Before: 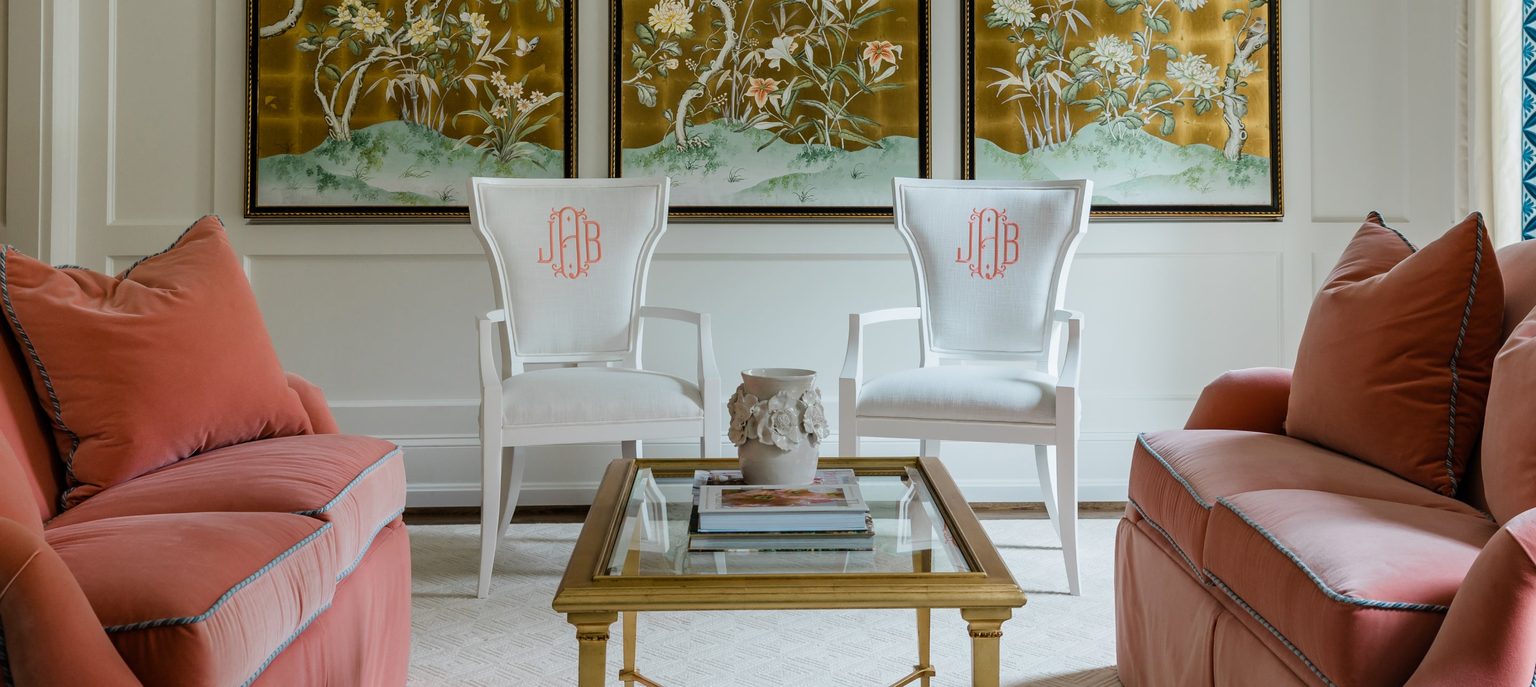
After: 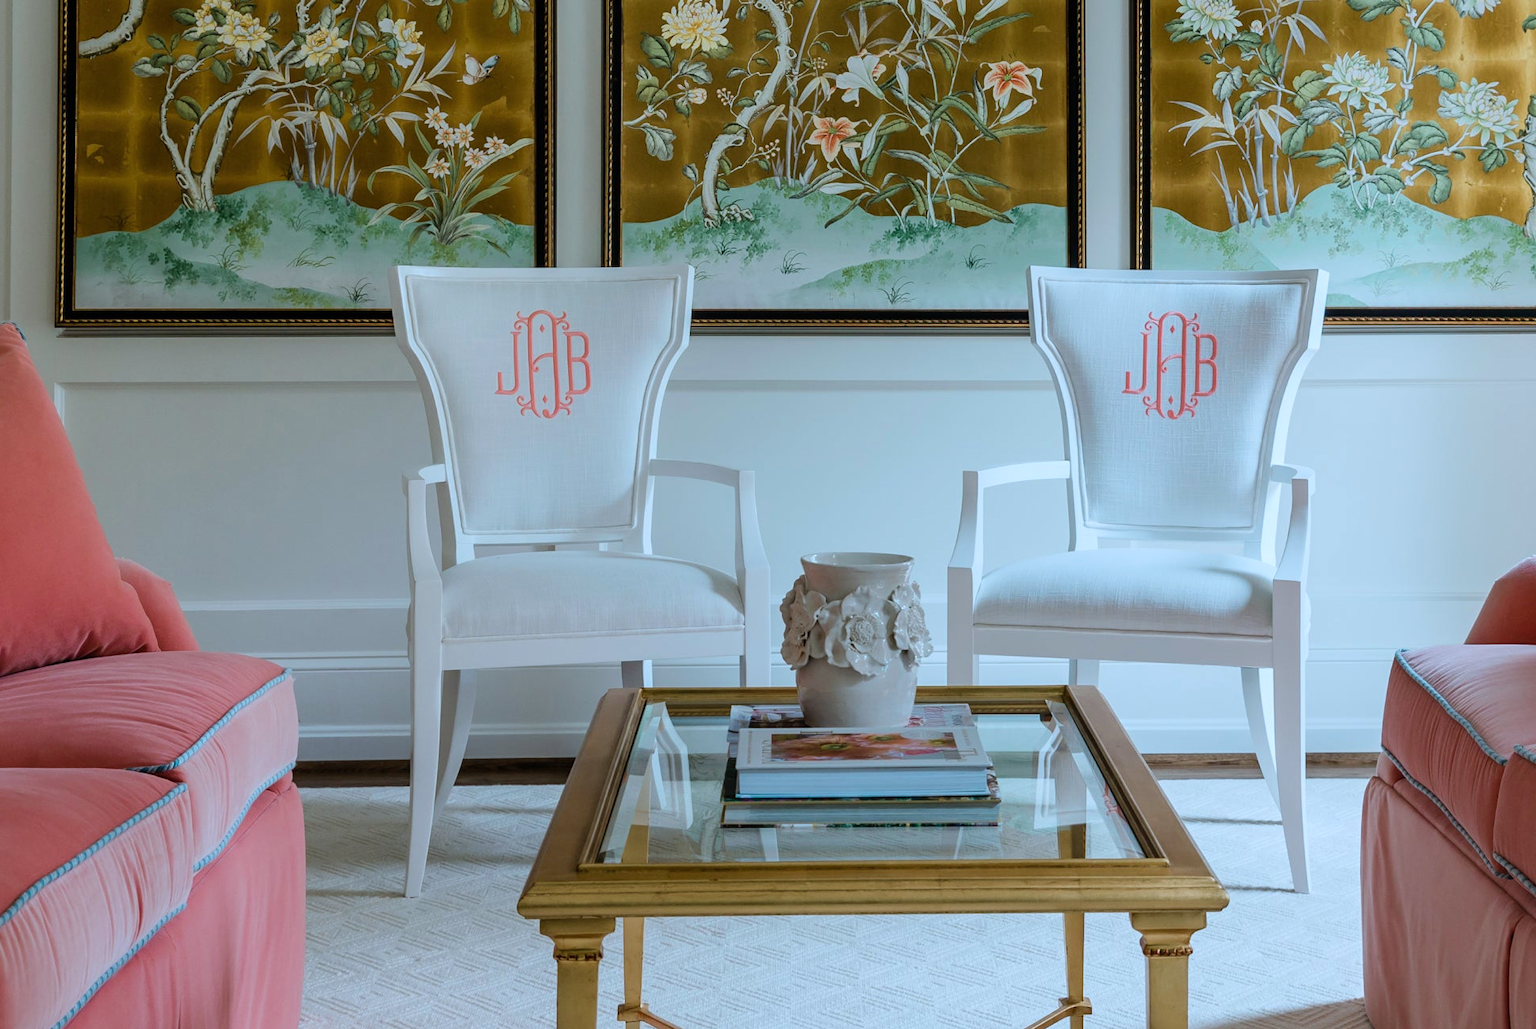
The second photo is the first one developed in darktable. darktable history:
color calibration: output R [0.972, 0.068, -0.094, 0], output G [-0.178, 1.216, -0.086, 0], output B [0.095, -0.136, 0.98, 0], illuminant custom, x 0.371, y 0.381, temperature 4283.16 K
crop and rotate: left 13.537%, right 19.796%
